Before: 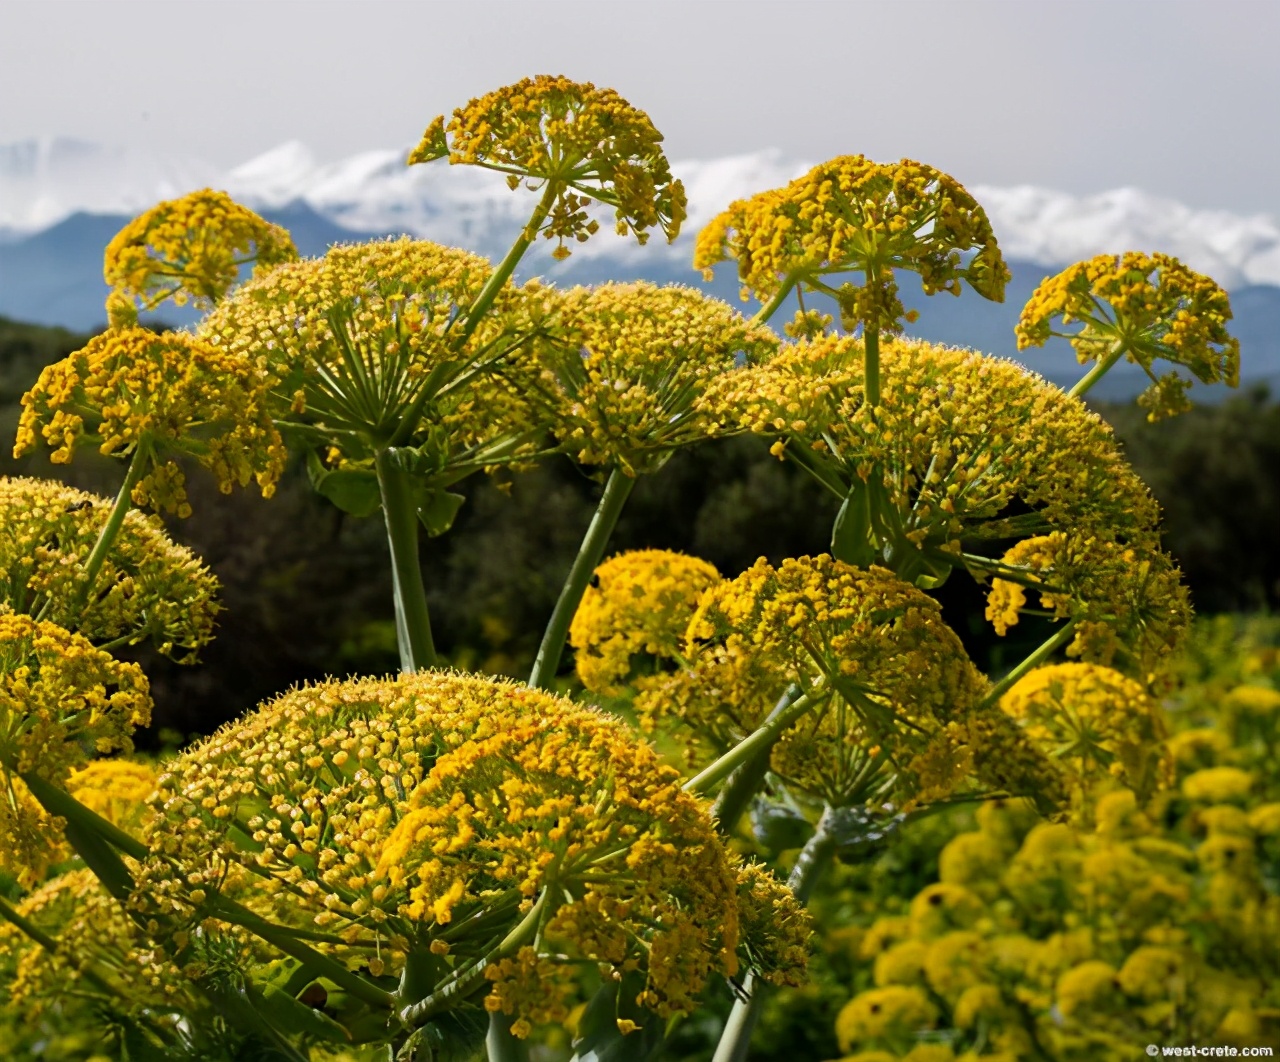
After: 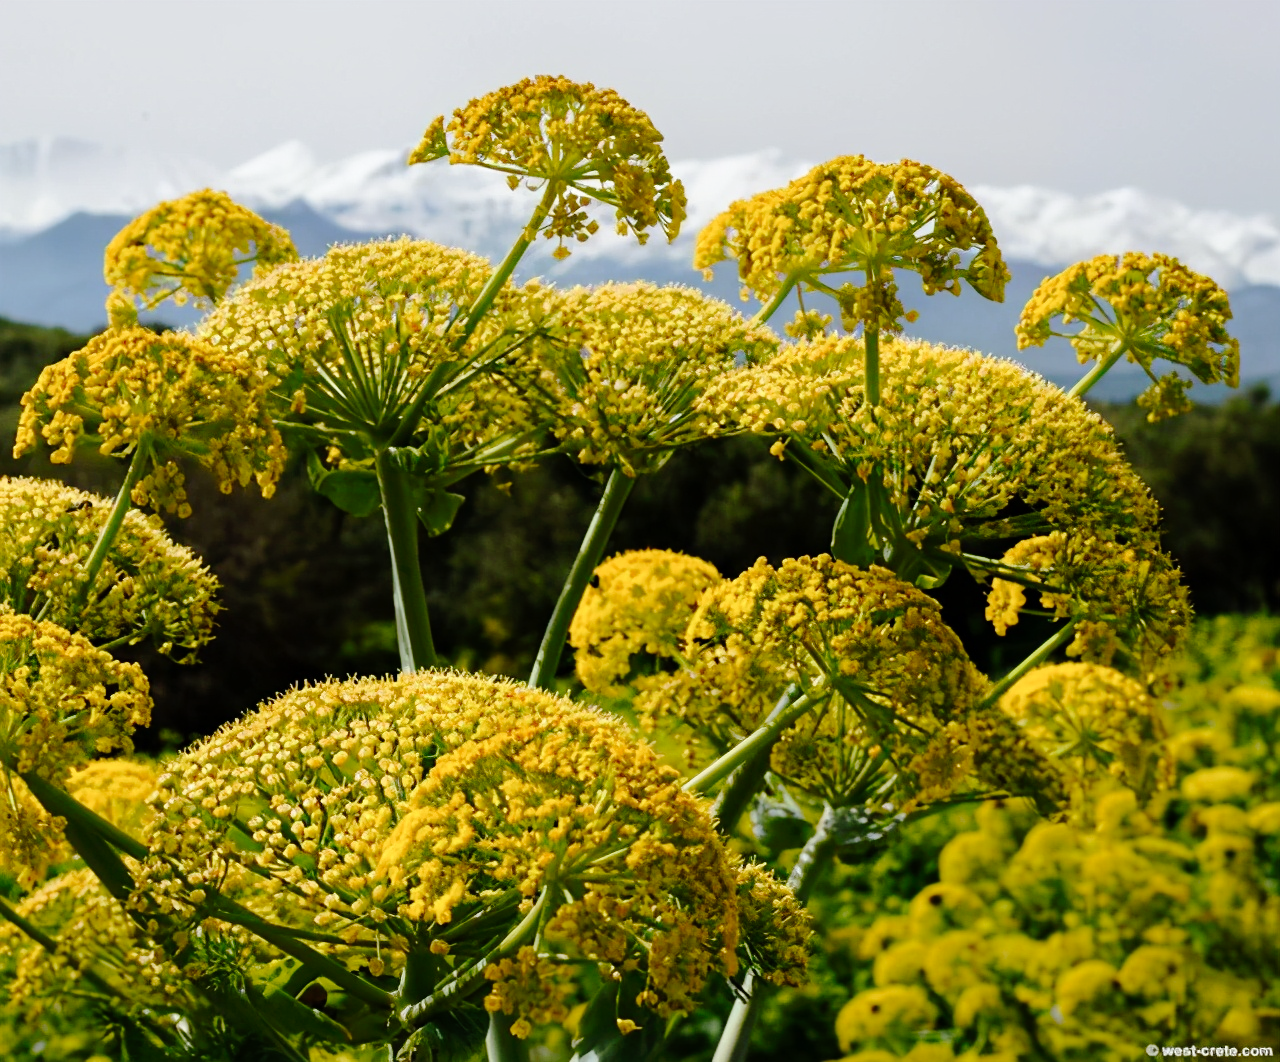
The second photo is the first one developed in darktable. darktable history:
tone equalizer: on, module defaults
white balance: red 0.978, blue 0.999
tone curve: curves: ch0 [(0, 0) (0.003, 0.002) (0.011, 0.008) (0.025, 0.016) (0.044, 0.026) (0.069, 0.04) (0.1, 0.061) (0.136, 0.104) (0.177, 0.15) (0.224, 0.22) (0.277, 0.307) (0.335, 0.399) (0.399, 0.492) (0.468, 0.575) (0.543, 0.638) (0.623, 0.701) (0.709, 0.778) (0.801, 0.85) (0.898, 0.934) (1, 1)], preserve colors none
